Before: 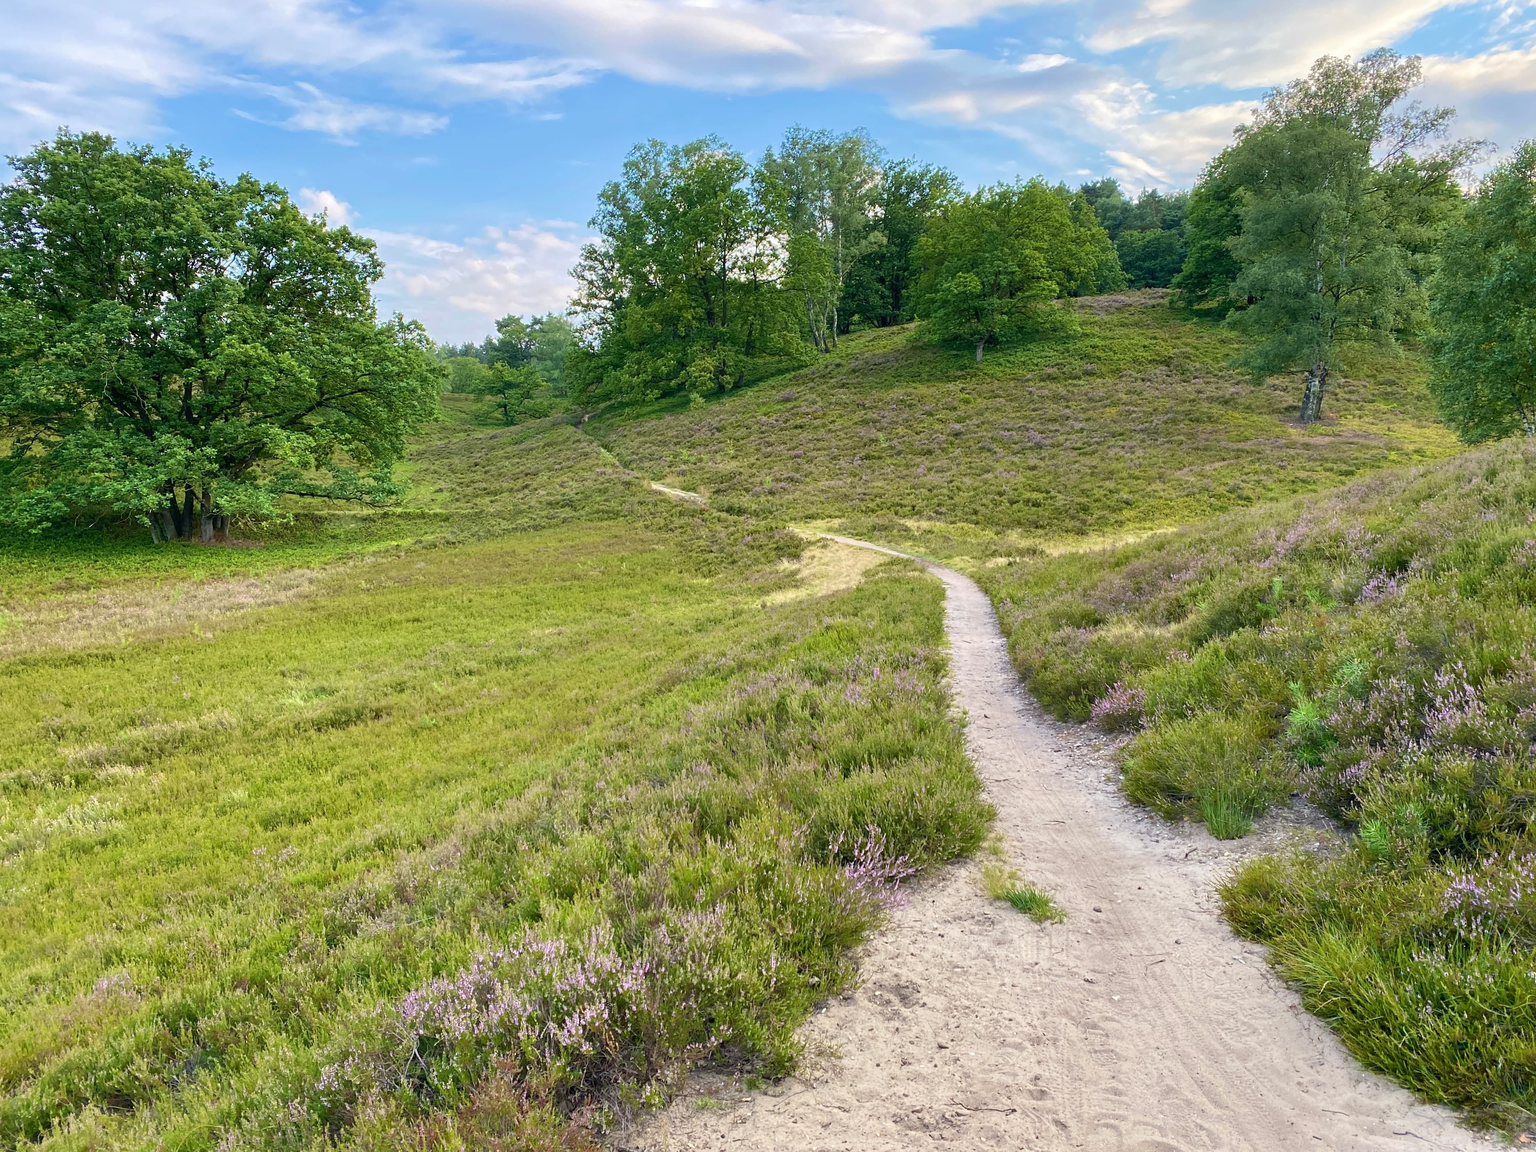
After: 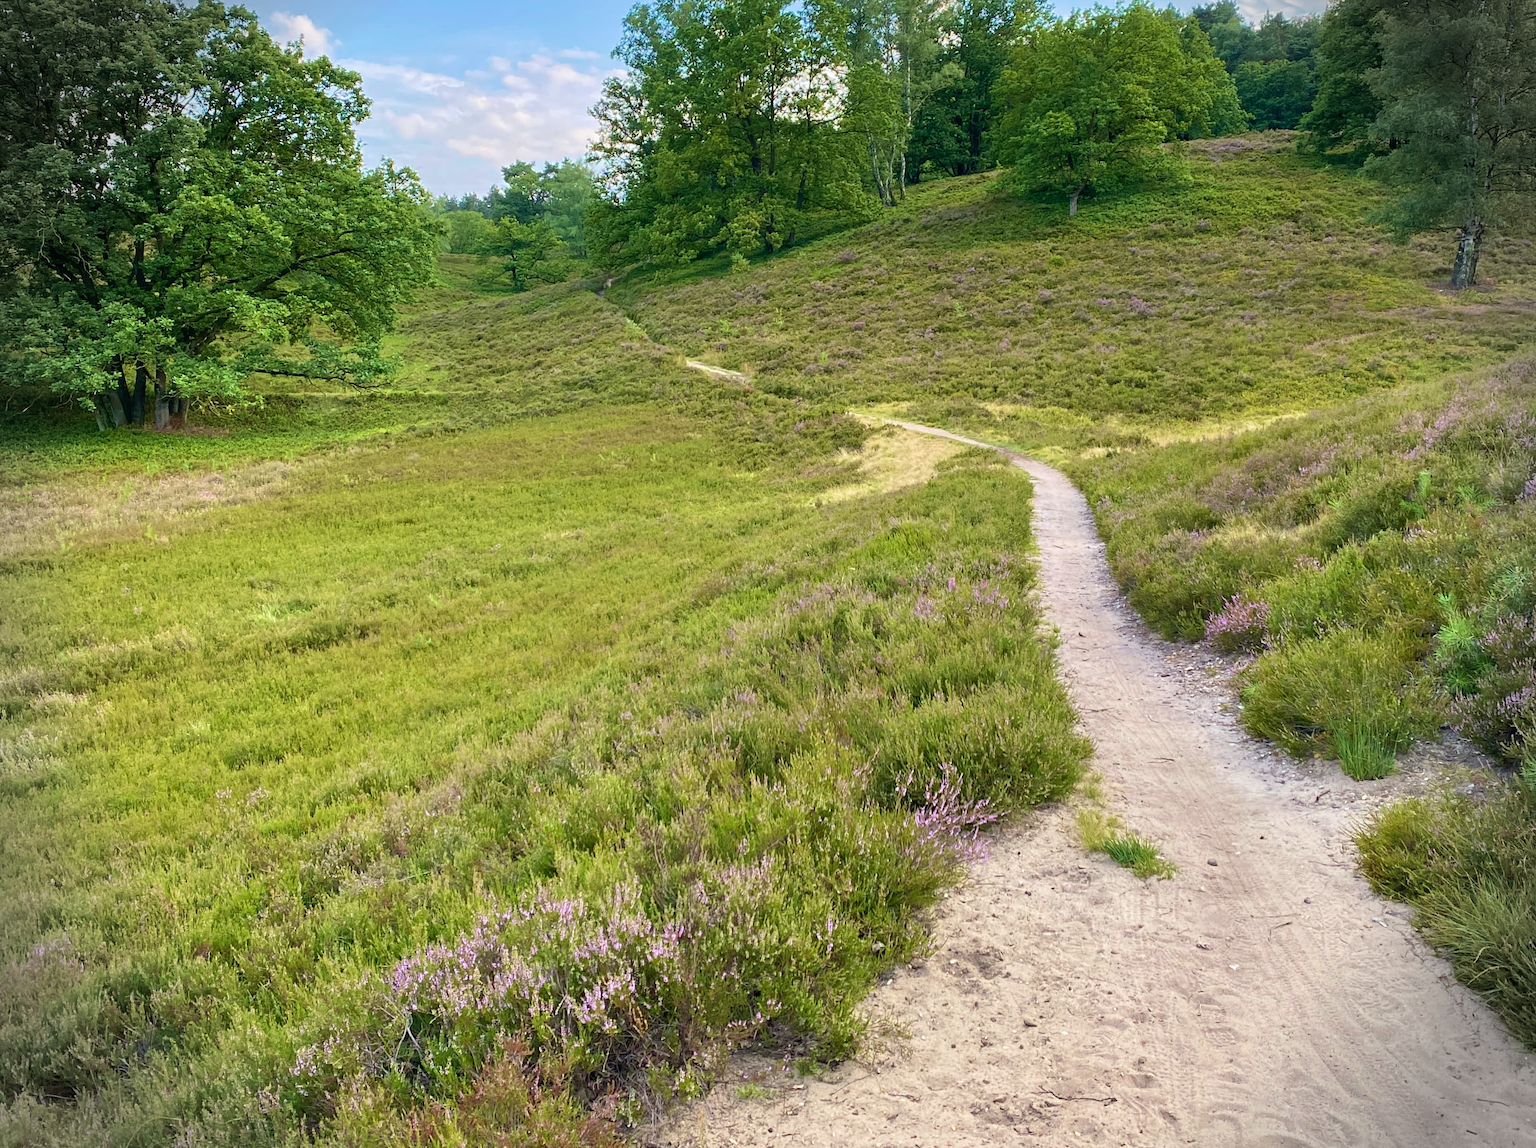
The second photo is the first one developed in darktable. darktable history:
crop and rotate: left 4.568%, top 15.501%, right 10.665%
vignetting: fall-off start 87.81%, fall-off radius 24.31%
velvia: on, module defaults
